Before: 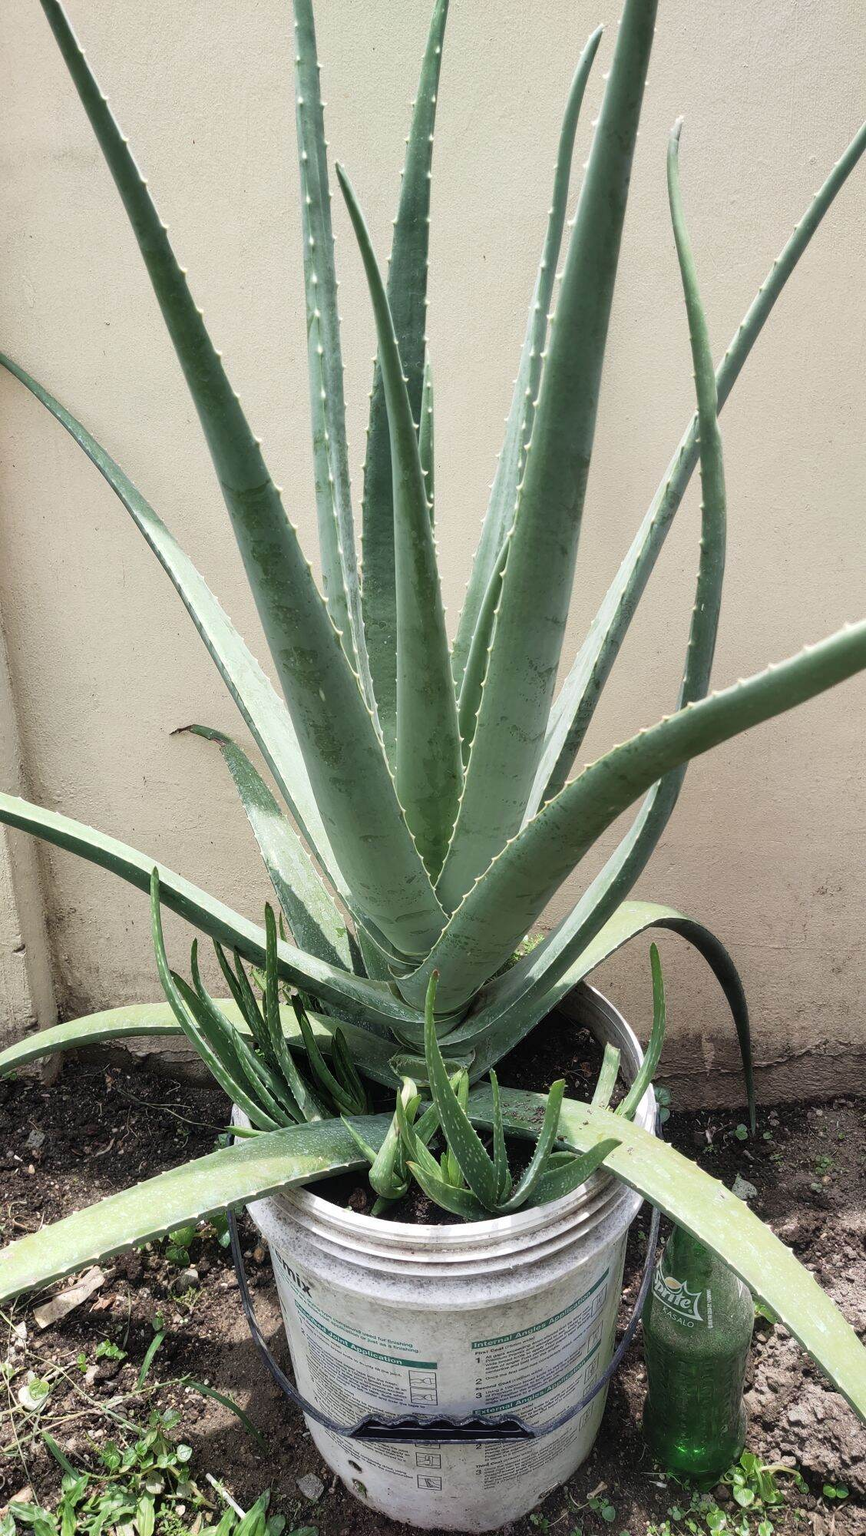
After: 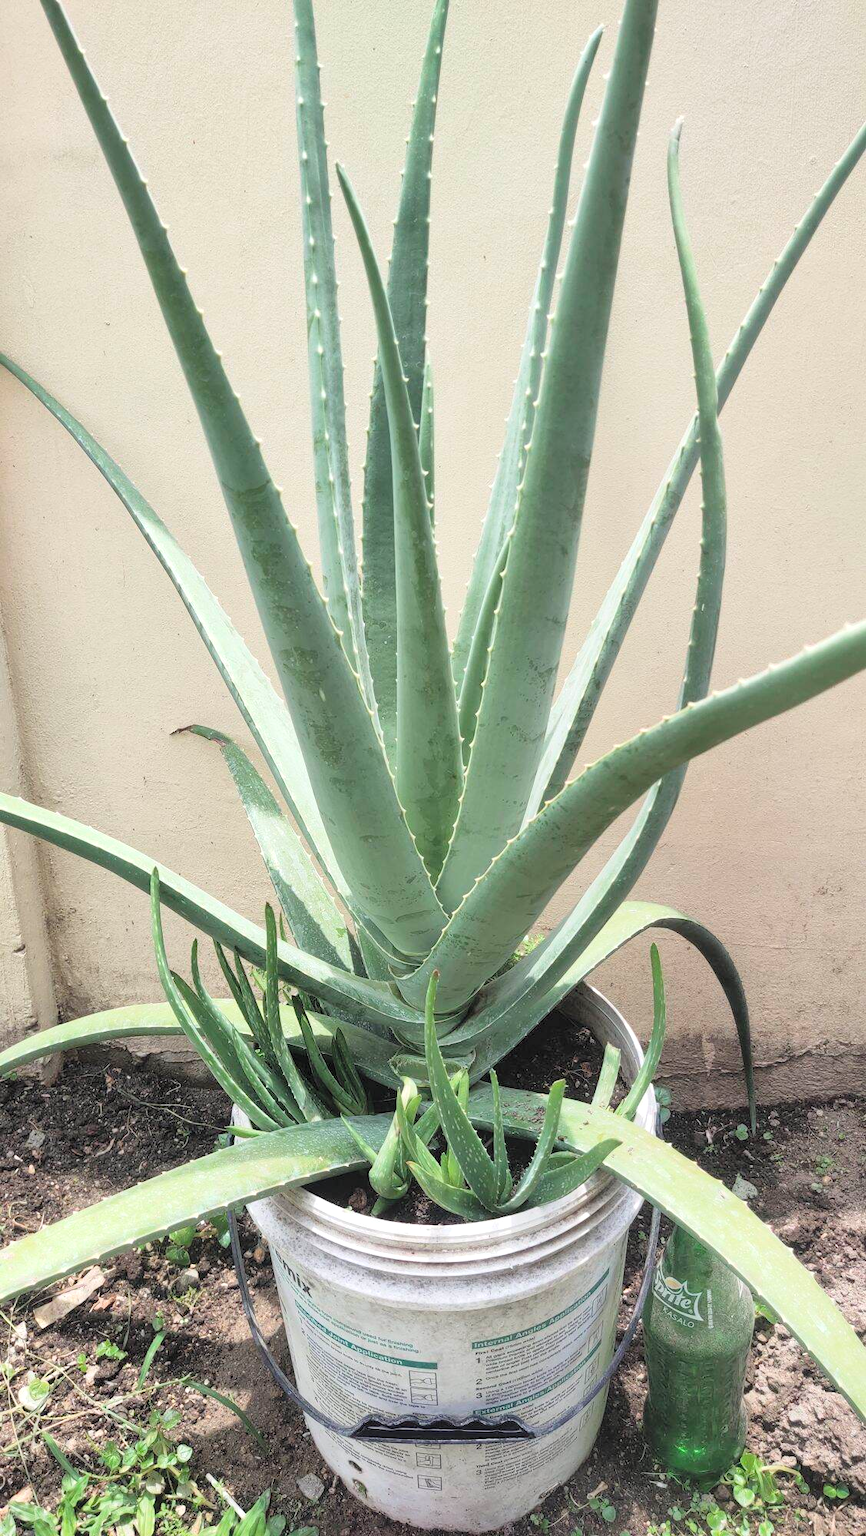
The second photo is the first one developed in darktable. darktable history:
local contrast: mode bilateral grid, contrast 21, coarseness 51, detail 120%, midtone range 0.2
contrast brightness saturation: brightness 0.286
